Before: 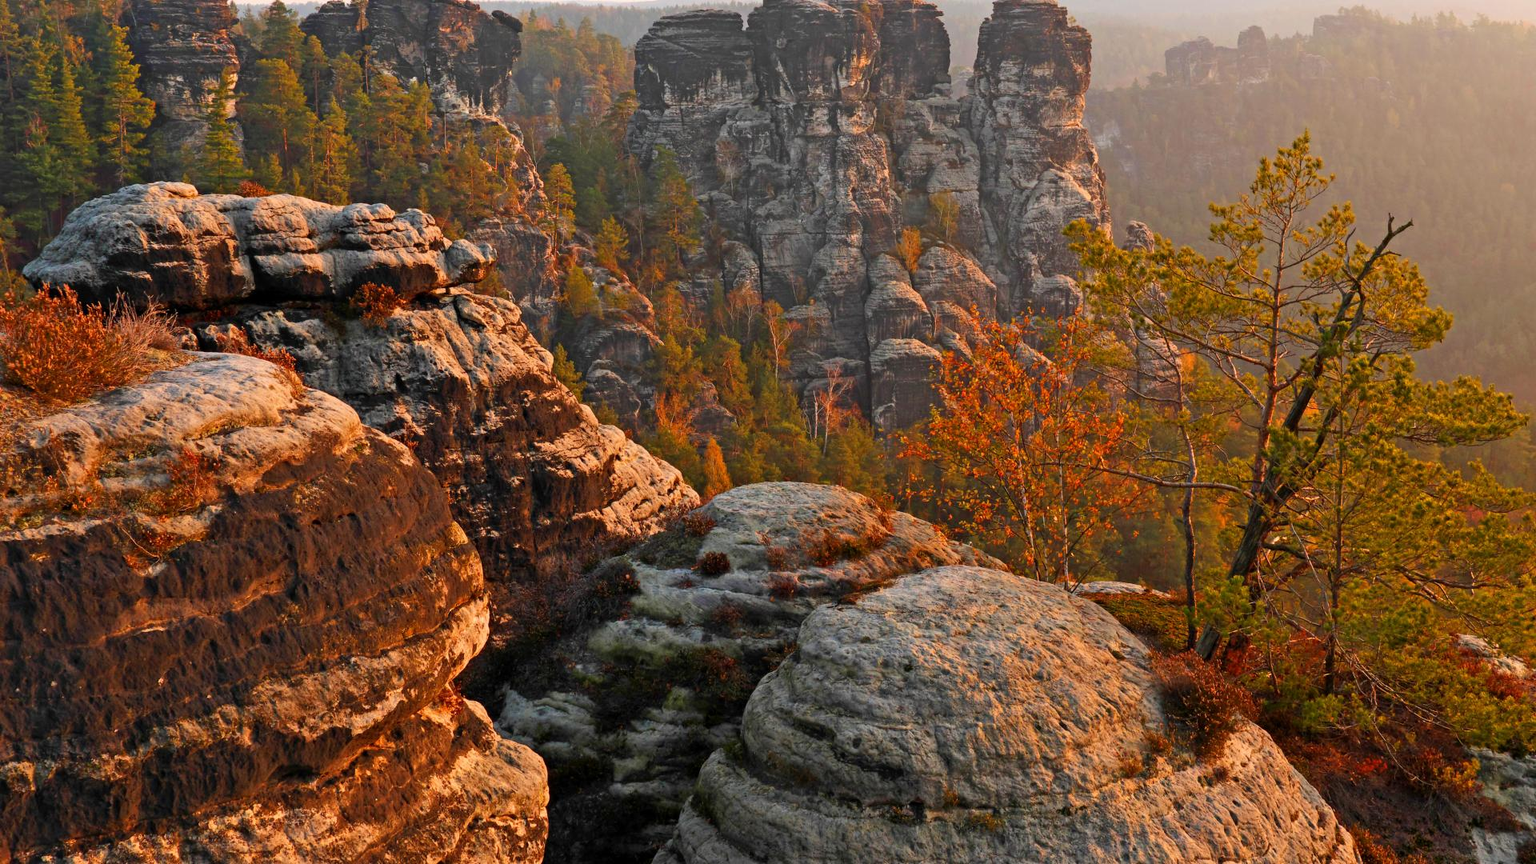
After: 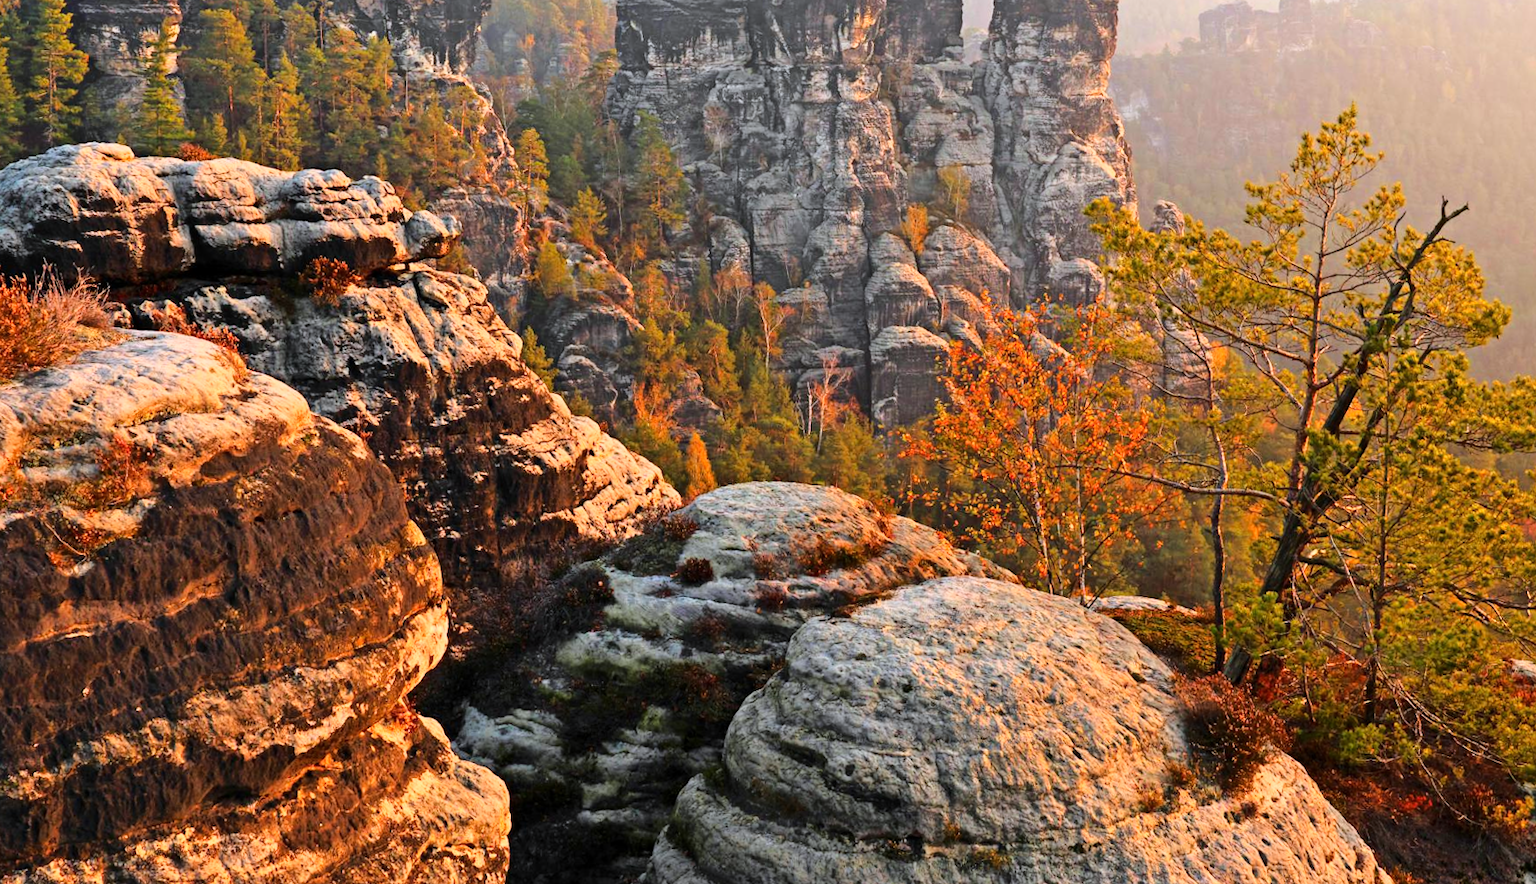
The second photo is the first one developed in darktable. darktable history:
rotate and perspective: rotation -1.17°, automatic cropping off
base curve: curves: ch0 [(0, 0) (0.028, 0.03) (0.121, 0.232) (0.46, 0.748) (0.859, 0.968) (1, 1)]
crop and rotate: angle -1.96°, left 3.097%, top 4.154%, right 1.586%, bottom 0.529%
white balance: red 0.976, blue 1.04
